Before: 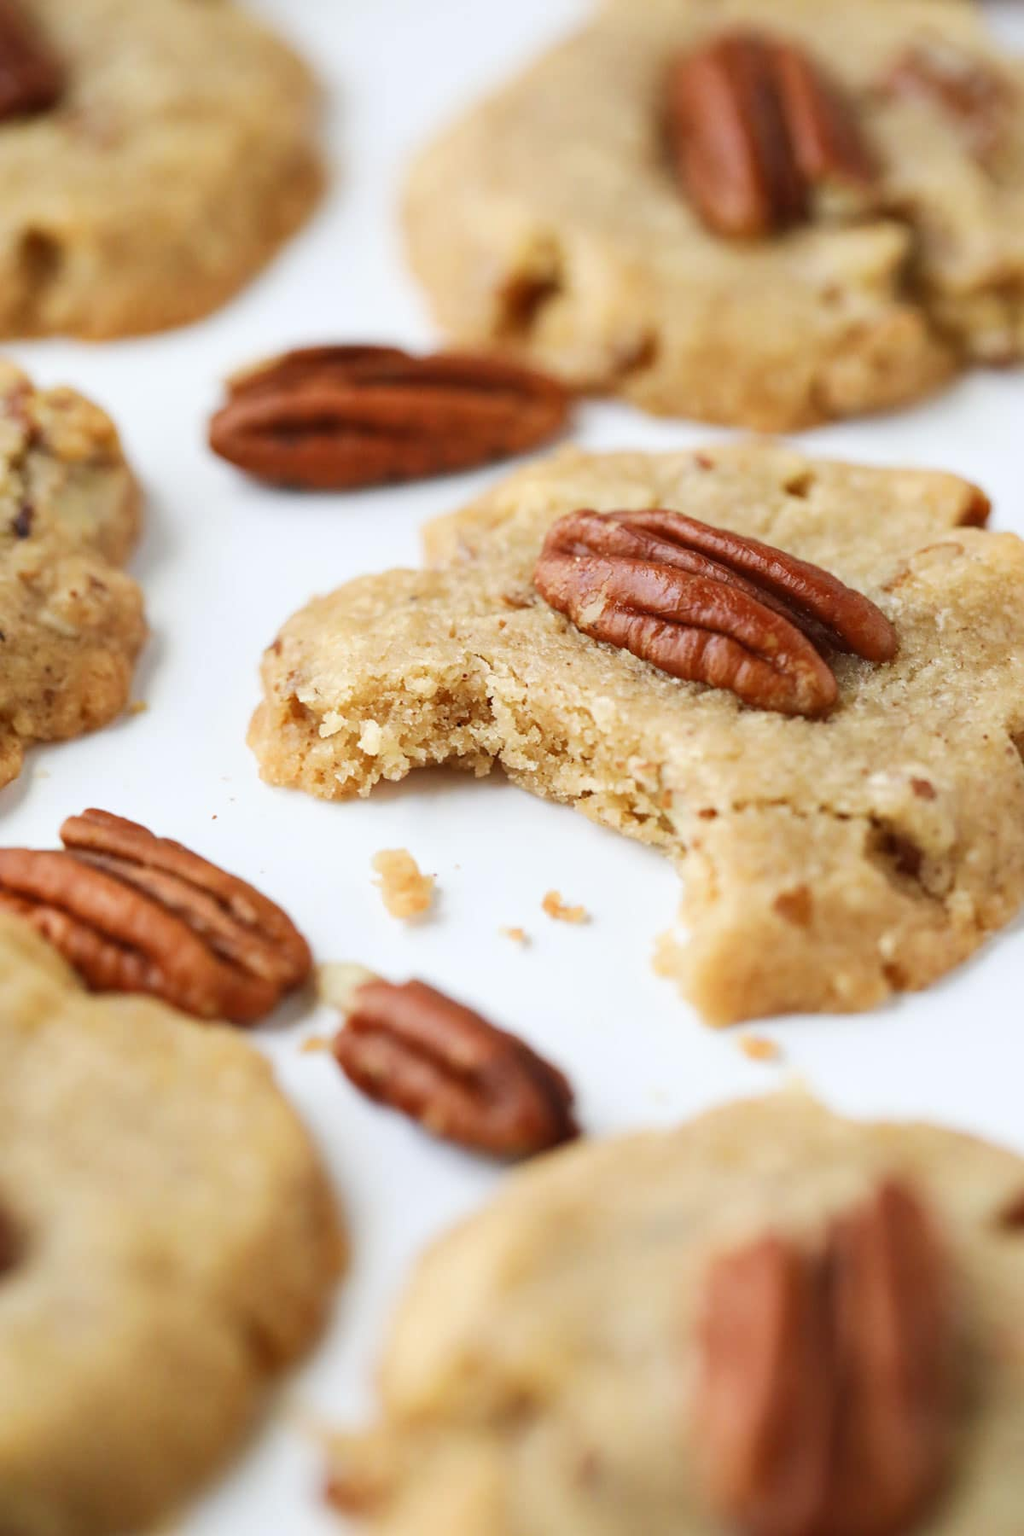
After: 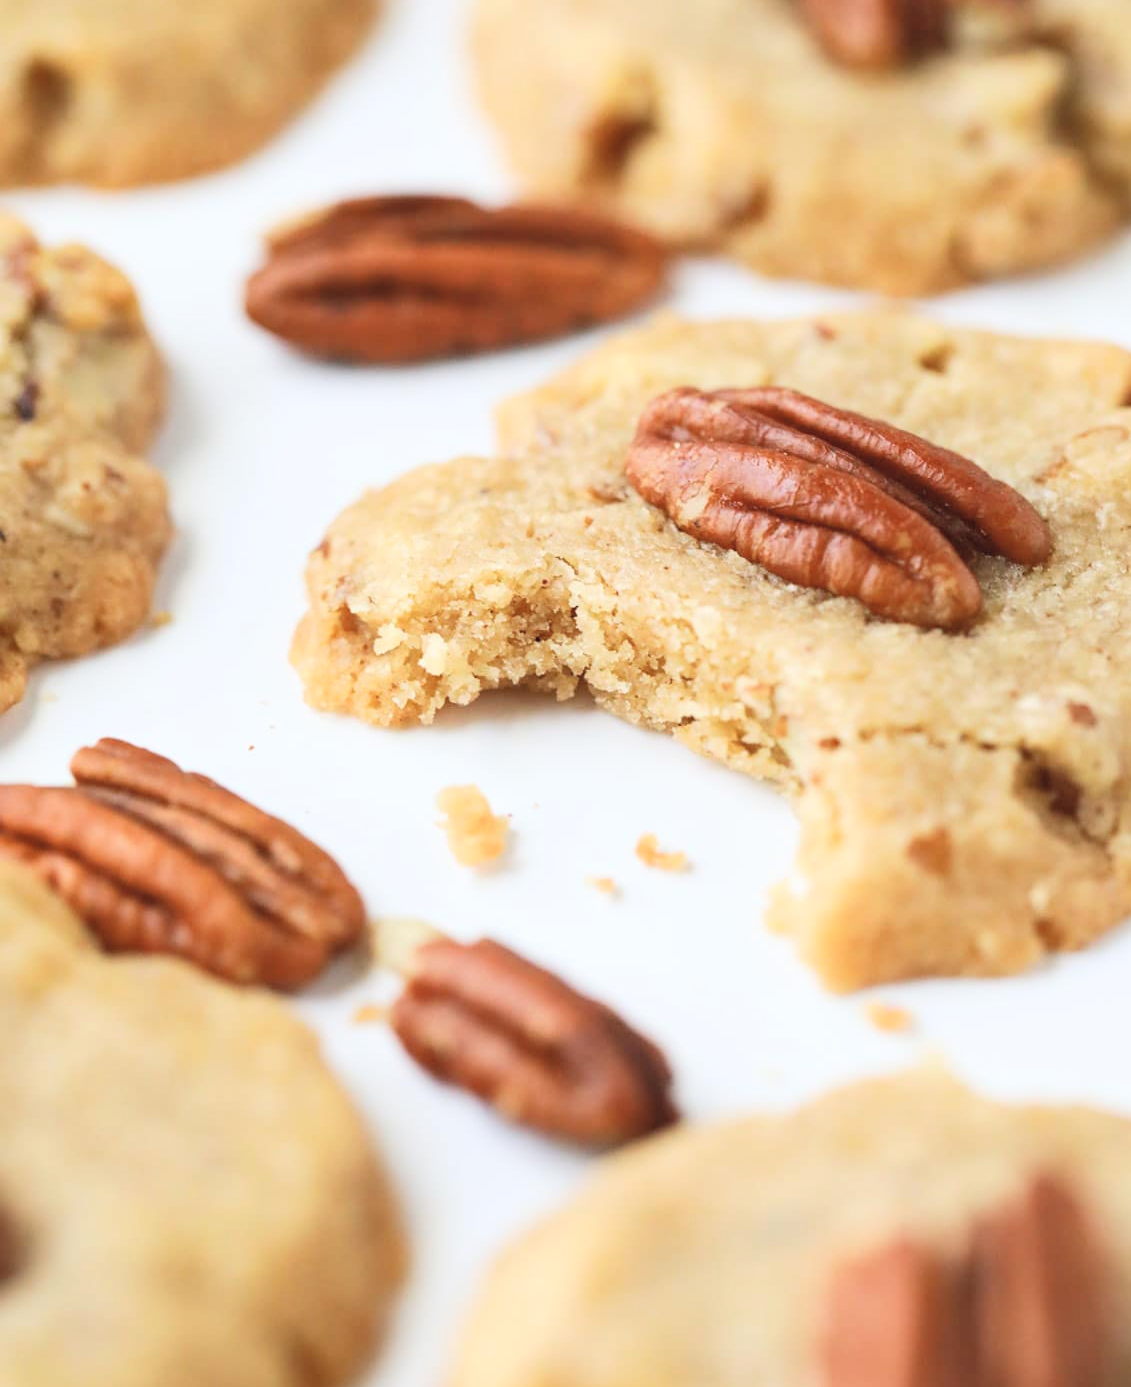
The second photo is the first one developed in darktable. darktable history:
contrast brightness saturation: contrast 0.14, brightness 0.21
crop and rotate: angle 0.03°, top 11.643%, right 5.651%, bottom 11.189%
